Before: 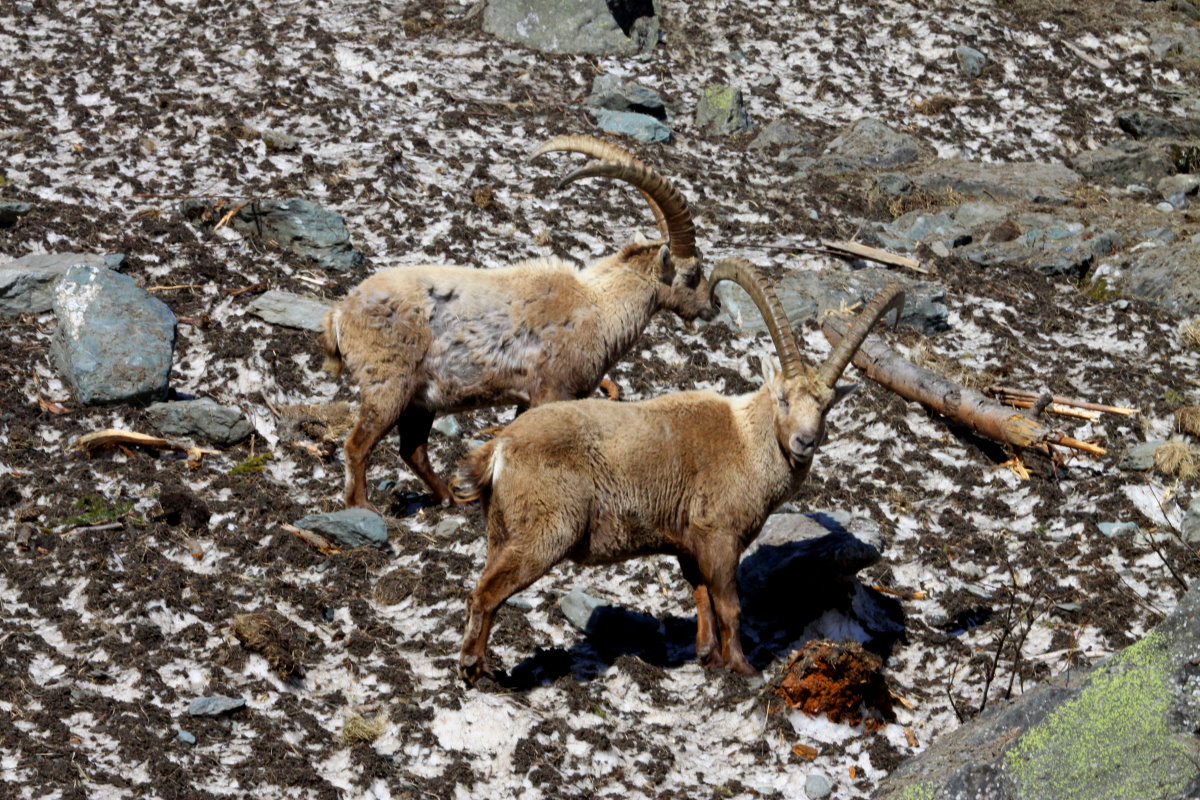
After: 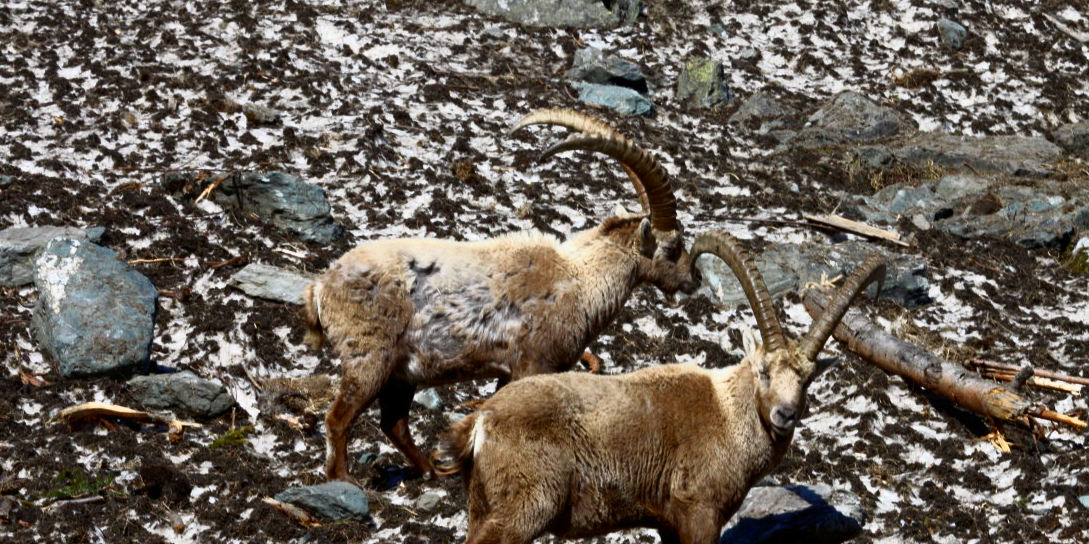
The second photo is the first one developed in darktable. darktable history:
crop: left 1.624%, top 3.436%, right 7.579%, bottom 28.488%
tone curve: curves: ch0 [(0, 0) (0.003, 0.007) (0.011, 0.01) (0.025, 0.016) (0.044, 0.025) (0.069, 0.036) (0.1, 0.052) (0.136, 0.073) (0.177, 0.103) (0.224, 0.135) (0.277, 0.177) (0.335, 0.233) (0.399, 0.303) (0.468, 0.376) (0.543, 0.469) (0.623, 0.581) (0.709, 0.723) (0.801, 0.863) (0.898, 0.938) (1, 1)], color space Lab, independent channels, preserve colors none
